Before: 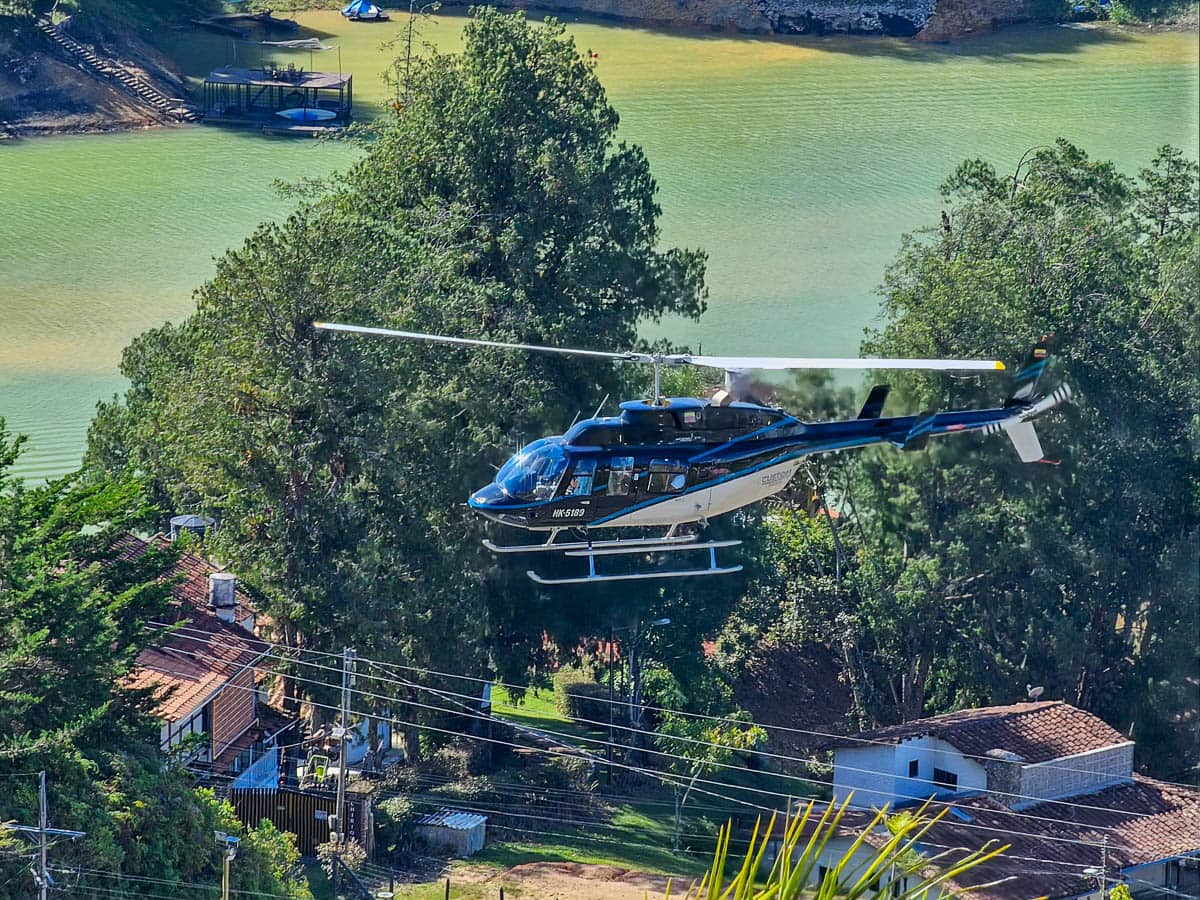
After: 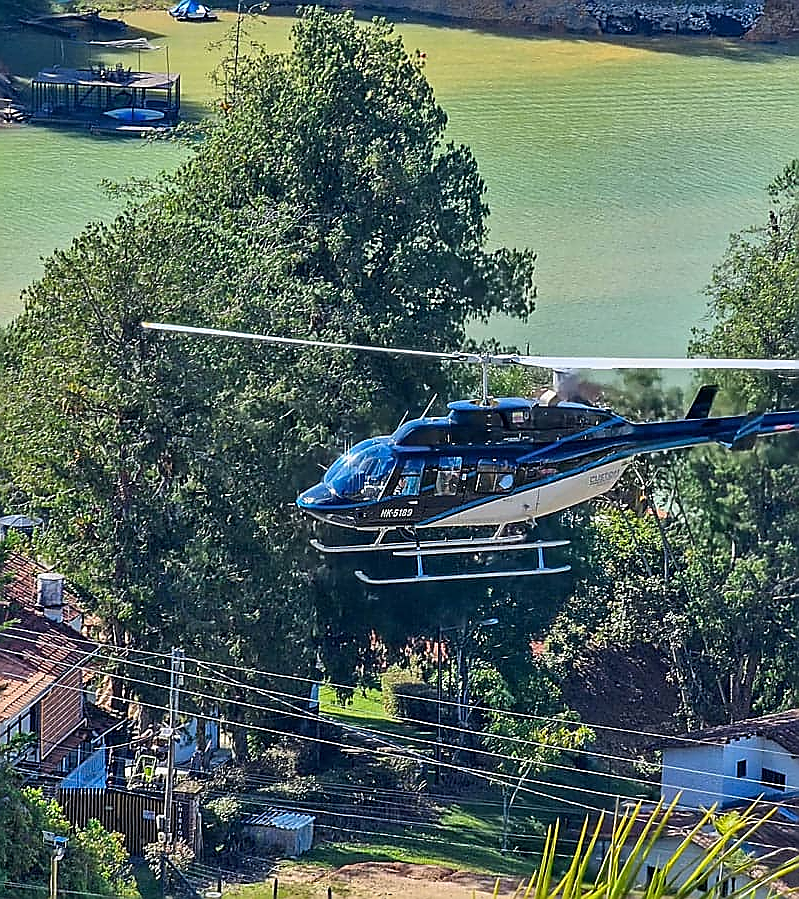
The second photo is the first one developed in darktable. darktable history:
crop and rotate: left 14.385%, right 18.948%
sharpen: radius 1.4, amount 1.25, threshold 0.7
